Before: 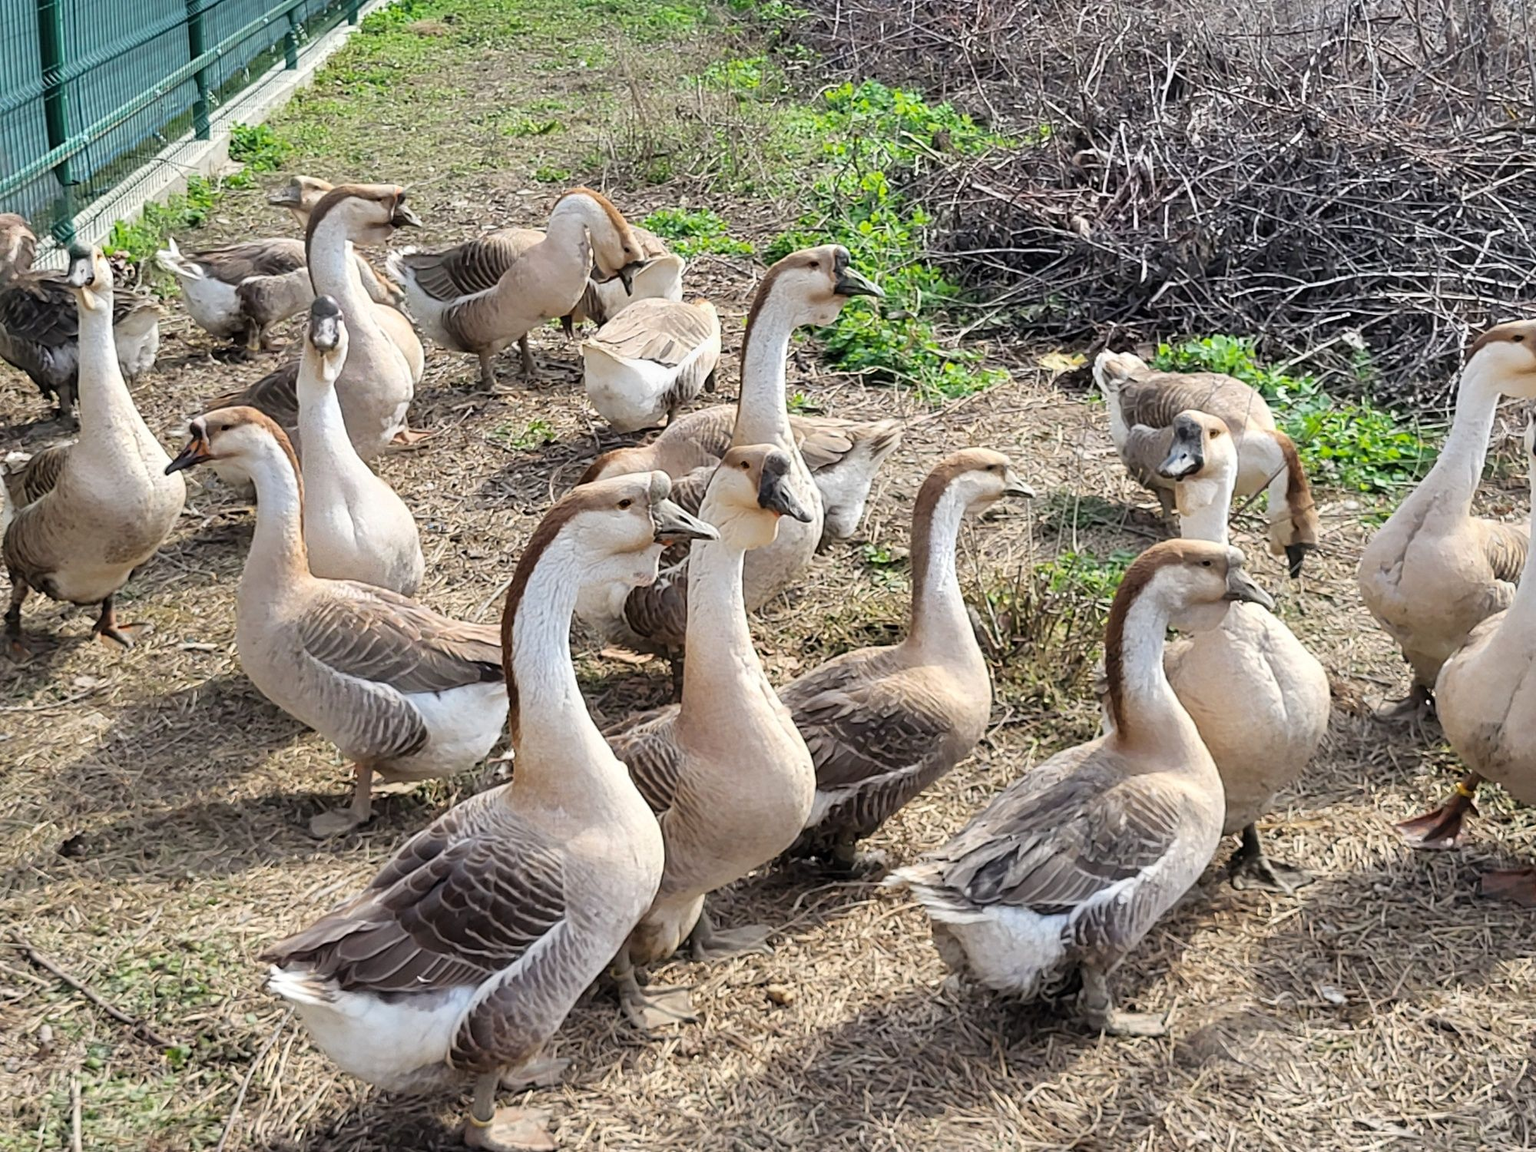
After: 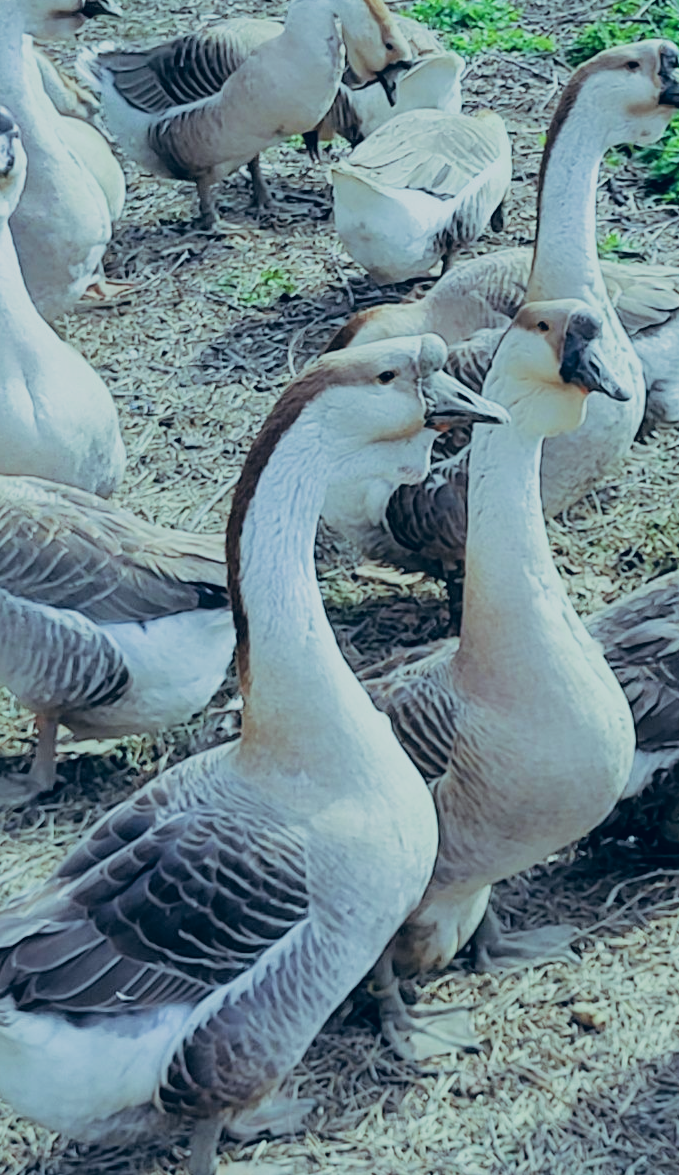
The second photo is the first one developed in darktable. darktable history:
color correction: highlights a* 10.27, highlights b* 14.32, shadows a* -9.61, shadows b* -14.84
color balance rgb: highlights gain › chroma 7.587%, highlights gain › hue 185.83°, perceptual saturation grading › global saturation 0.968%
color calibration: illuminant as shot in camera, x 0.379, y 0.395, temperature 4133.86 K
filmic rgb: black relative exposure -7.44 EV, white relative exposure 4.81 EV, hardness 3.39, color science v5 (2021), contrast in shadows safe, contrast in highlights safe
crop and rotate: left 21.353%, top 18.651%, right 44.692%, bottom 3.004%
